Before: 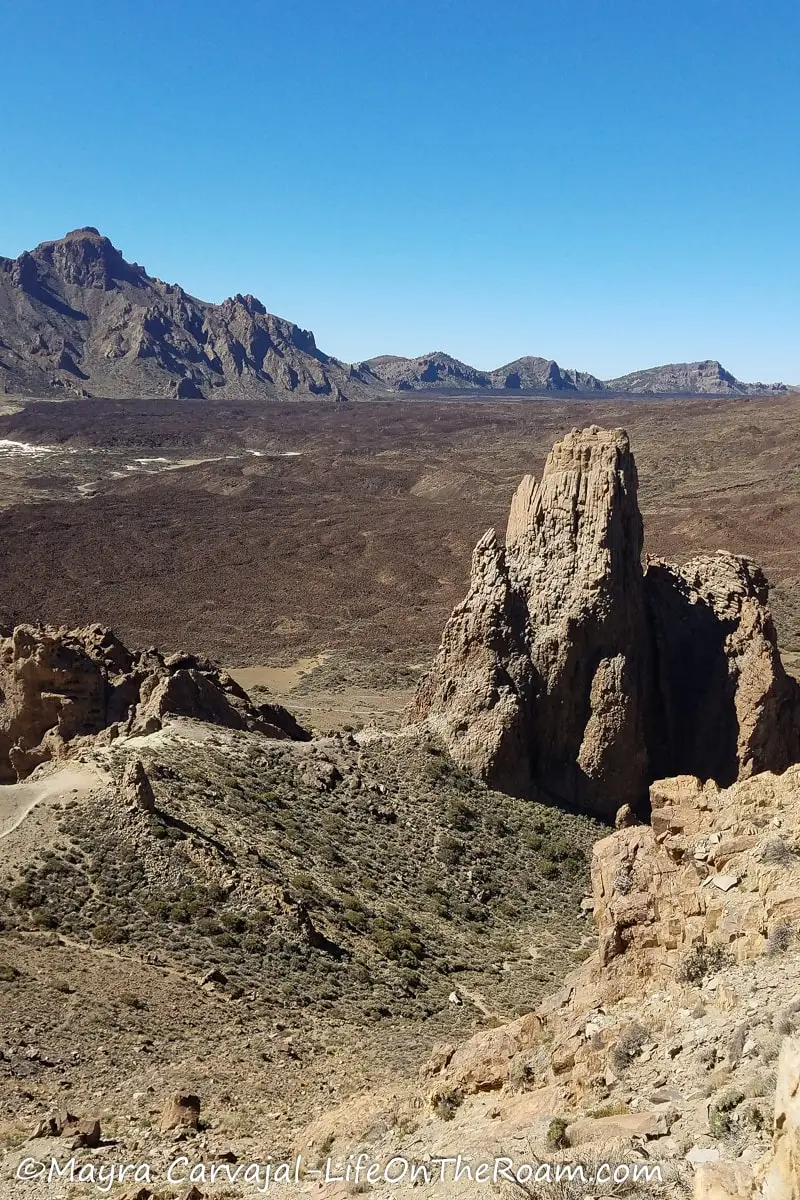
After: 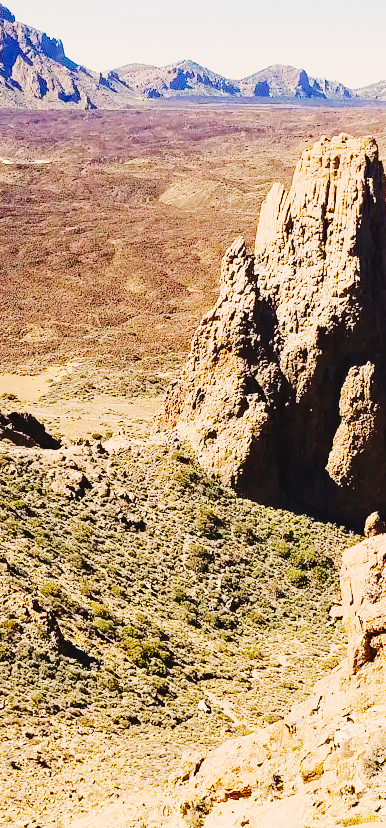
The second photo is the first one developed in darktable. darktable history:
color balance rgb: highlights gain › chroma 2.013%, highlights gain › hue 63.01°, perceptual saturation grading › global saturation 19.709%
base curve: curves: ch0 [(0, 0) (0.036, 0.025) (0.121, 0.166) (0.206, 0.329) (0.605, 0.79) (1, 1)], preserve colors none
exposure: exposure 0.716 EV, compensate highlight preservation false
velvia: on, module defaults
tone curve: curves: ch0 [(0, 0) (0.11, 0.081) (0.256, 0.259) (0.398, 0.475) (0.498, 0.611) (0.65, 0.757) (0.835, 0.883) (1, 0.961)]; ch1 [(0, 0) (0.346, 0.307) (0.408, 0.369) (0.453, 0.457) (0.482, 0.479) (0.502, 0.498) (0.521, 0.51) (0.553, 0.554) (0.618, 0.65) (0.693, 0.727) (1, 1)]; ch2 [(0, 0) (0.366, 0.337) (0.434, 0.46) (0.485, 0.494) (0.5, 0.494) (0.511, 0.508) (0.537, 0.55) (0.579, 0.599) (0.621, 0.693) (1, 1)], preserve colors none
contrast brightness saturation: contrast -0.095, saturation -0.091
crop: left 31.401%, top 24.41%, right 20.258%, bottom 6.513%
color correction: highlights a* 3.67, highlights b* 5.11
